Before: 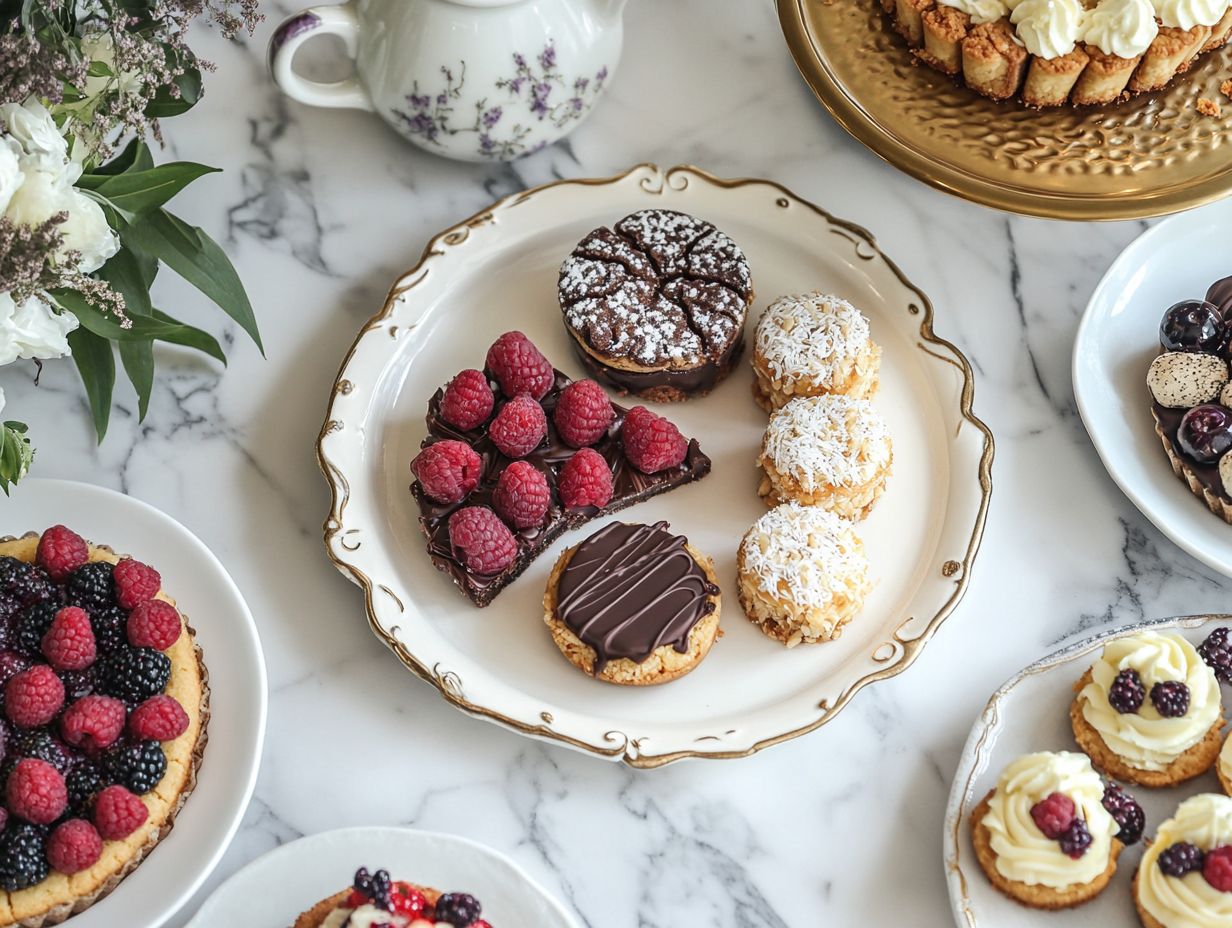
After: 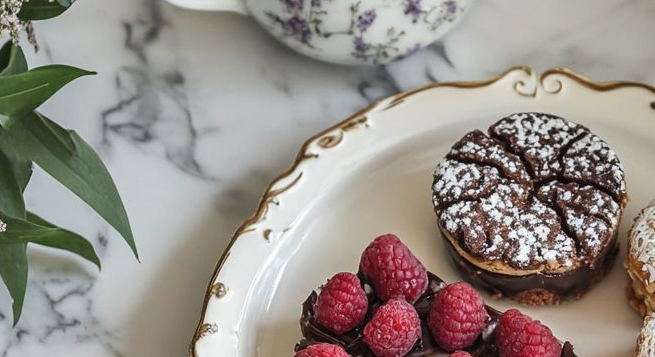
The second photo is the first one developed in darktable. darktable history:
exposure: compensate highlight preservation false
crop: left 10.295%, top 10.493%, right 36.526%, bottom 50.955%
